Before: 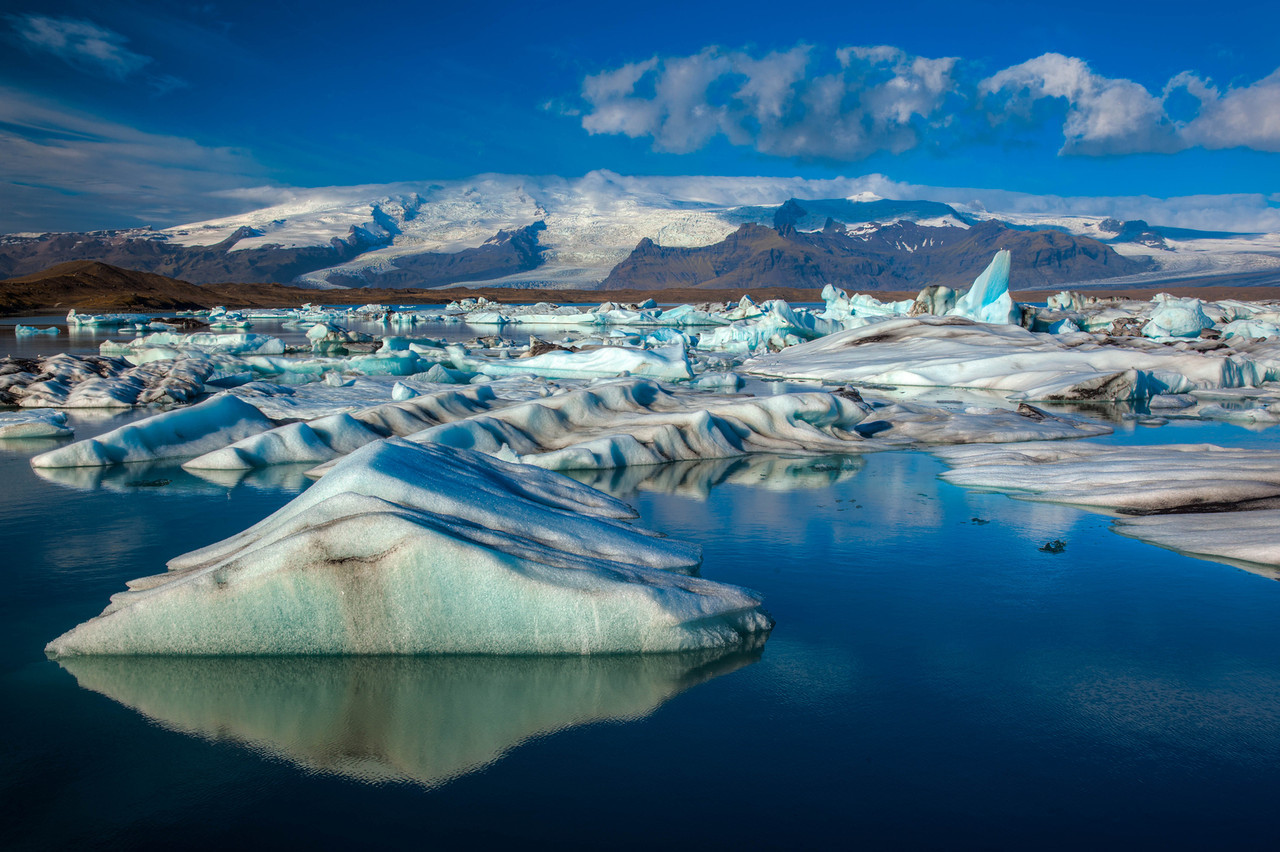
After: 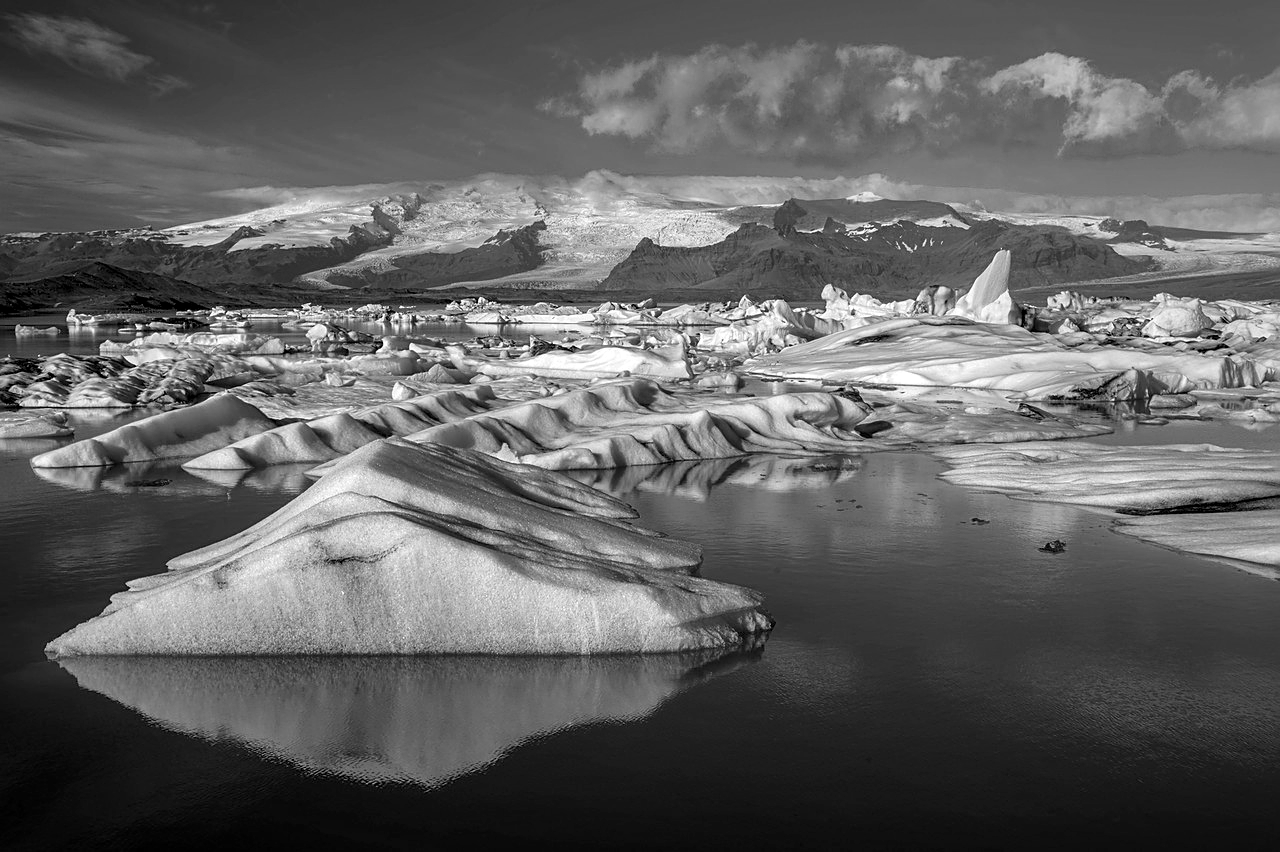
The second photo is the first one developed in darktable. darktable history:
exposure: black level correction 0.001, compensate highlight preservation false
sharpen: on, module defaults
local contrast: mode bilateral grid, contrast 20, coarseness 50, detail 120%, midtone range 0.2
color contrast: green-magenta contrast 0, blue-yellow contrast 0
